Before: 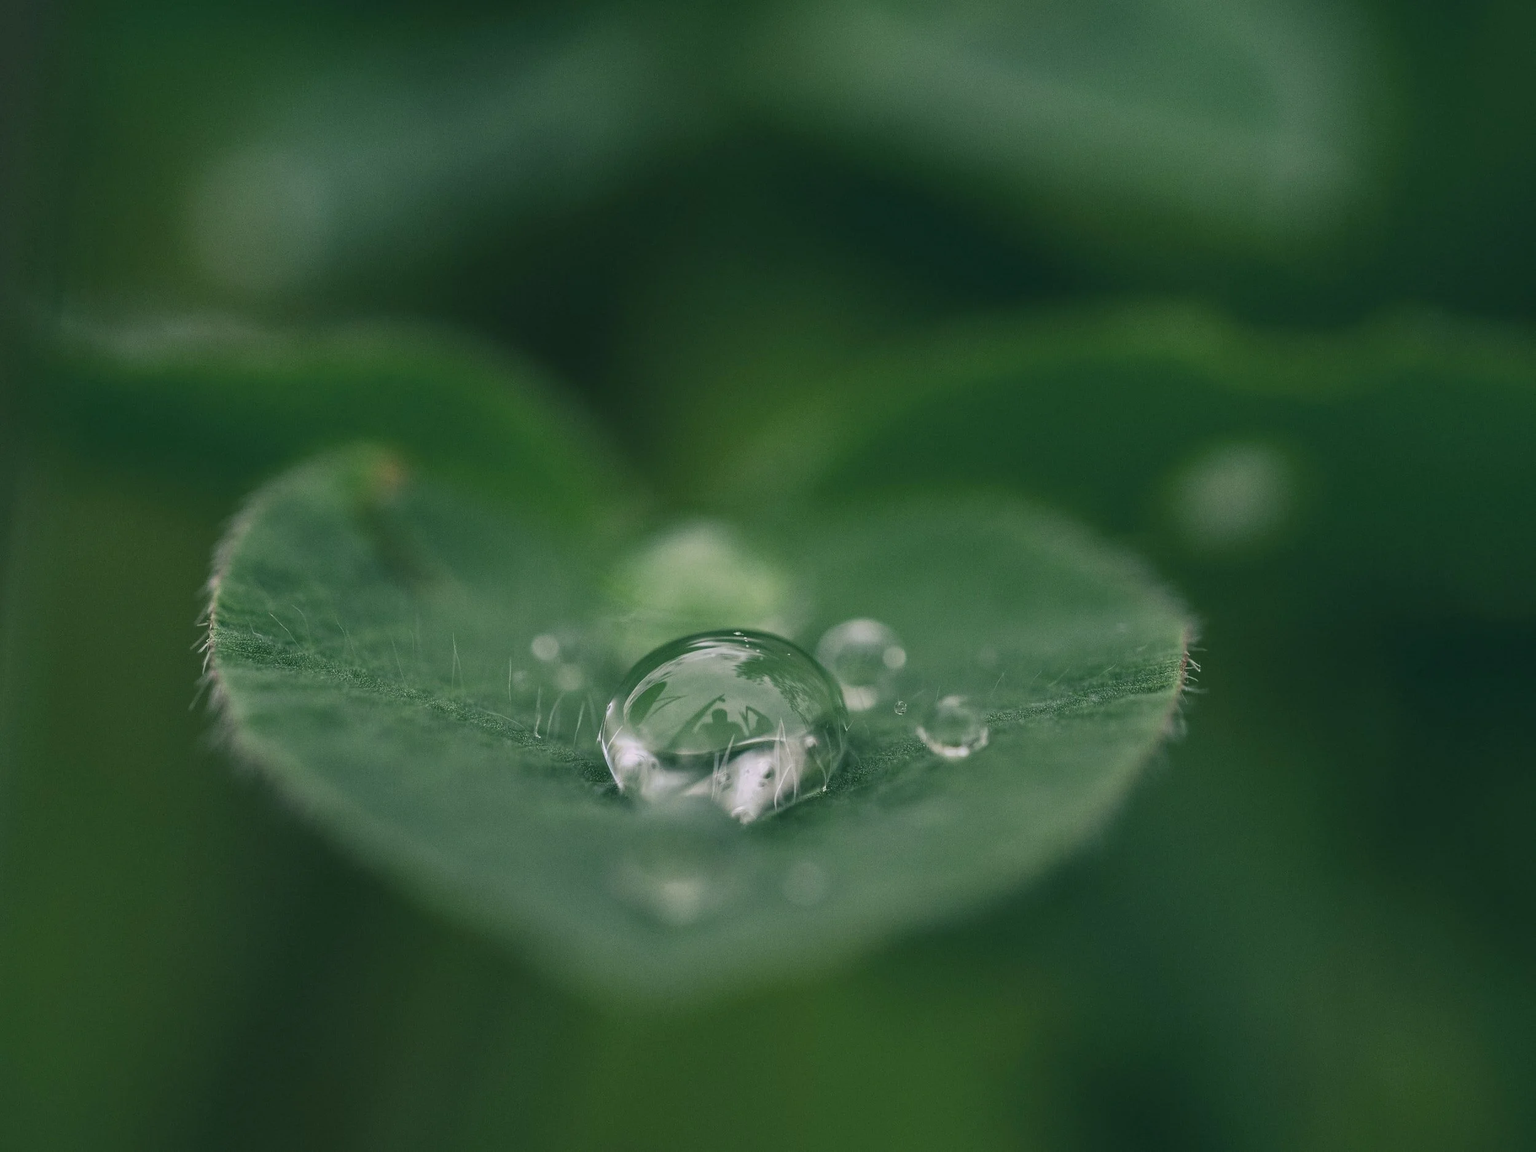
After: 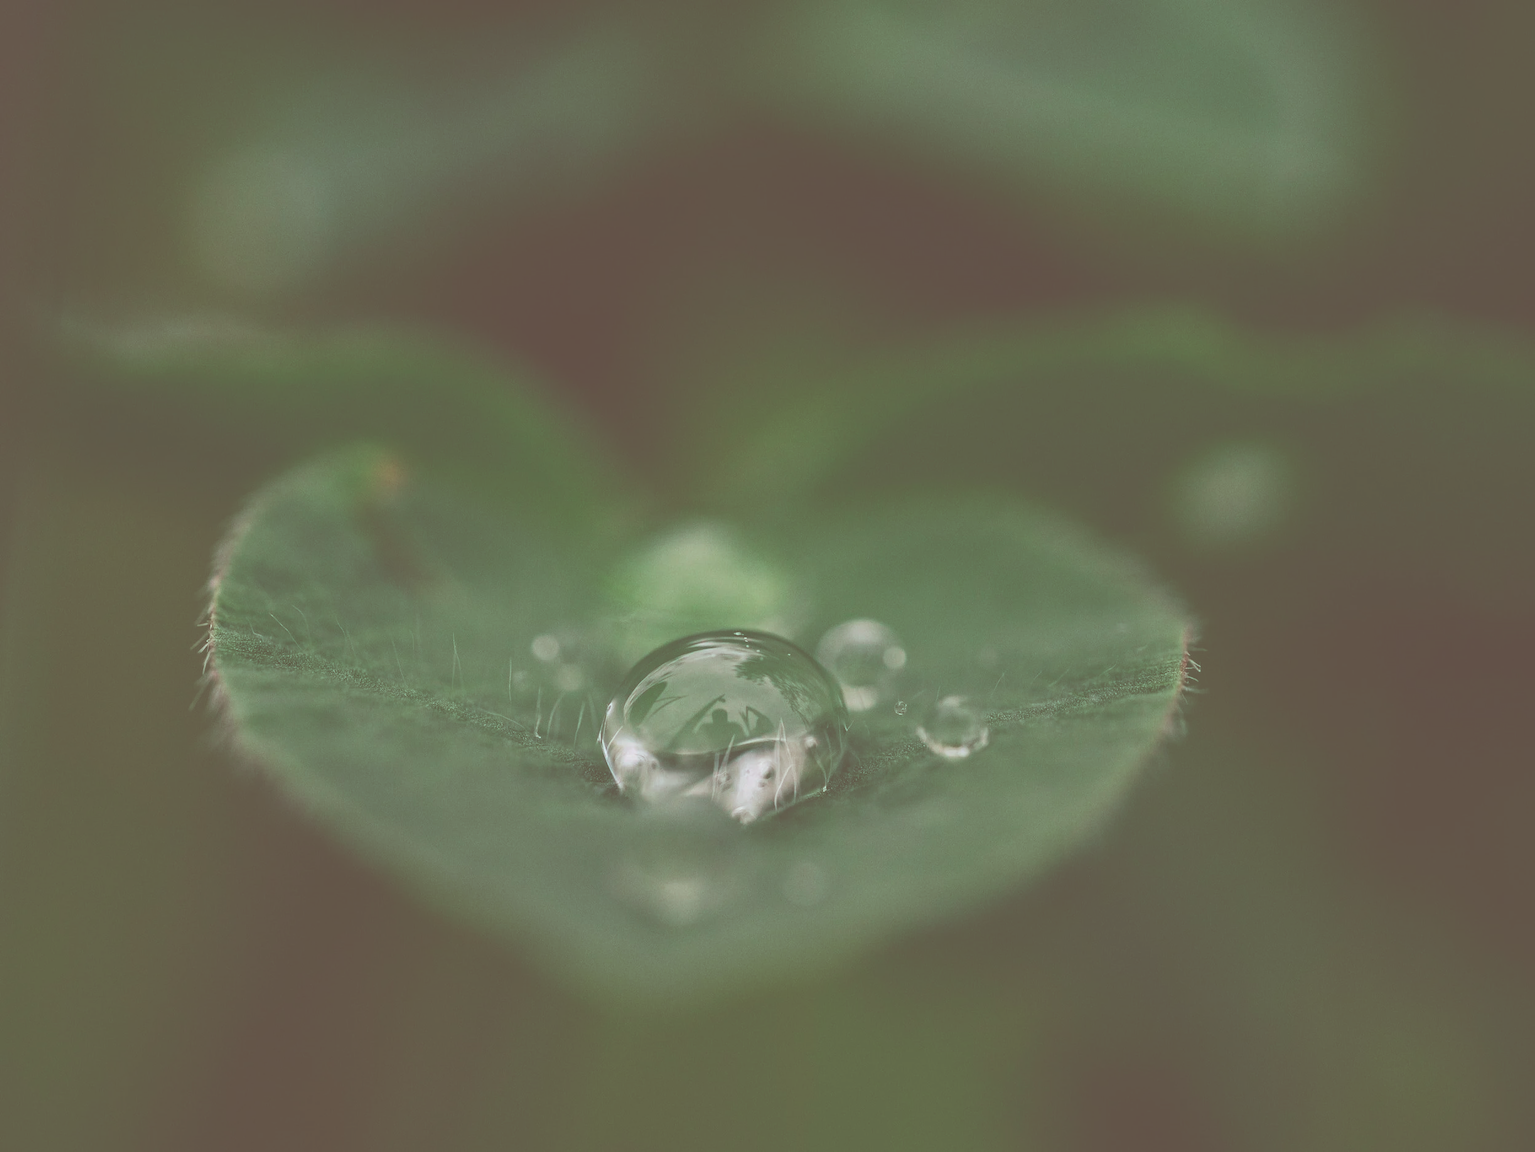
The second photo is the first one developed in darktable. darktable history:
exposure: black level correction -0.087, compensate highlight preservation false
color correction: highlights a* -7.23, highlights b* -0.174, shadows a* 20.49, shadows b* 11.73
